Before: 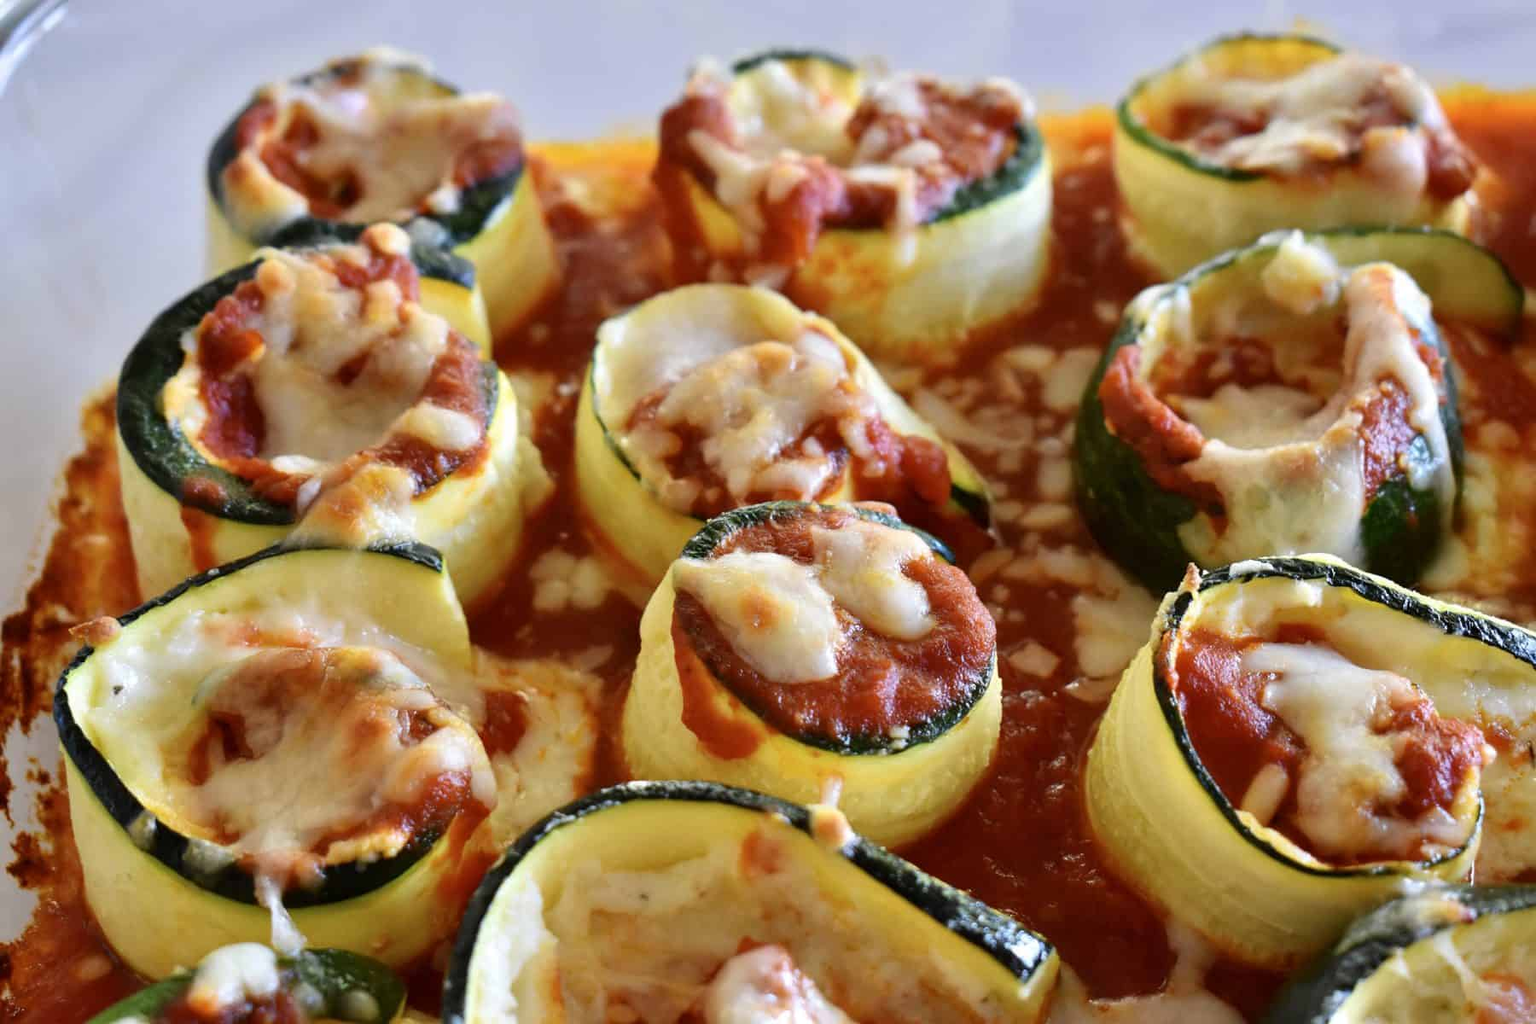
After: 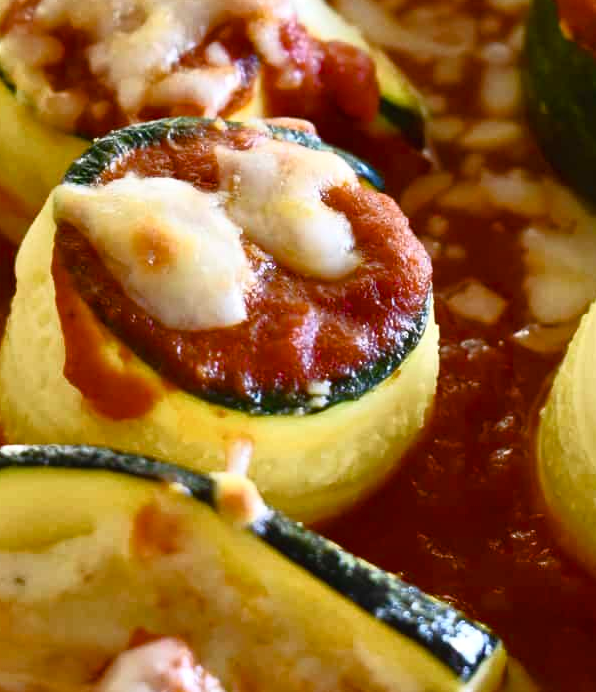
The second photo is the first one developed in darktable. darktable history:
base curve: curves: ch0 [(0, 0) (0.257, 0.25) (0.482, 0.586) (0.757, 0.871) (1, 1)]
crop: left 40.878%, top 39.176%, right 25.993%, bottom 3.081%
exposure: black level correction -0.003, exposure 0.04 EV, compensate highlight preservation false
color balance rgb: perceptual saturation grading › global saturation 20%, perceptual saturation grading › highlights -25%, perceptual saturation grading › shadows 50%
